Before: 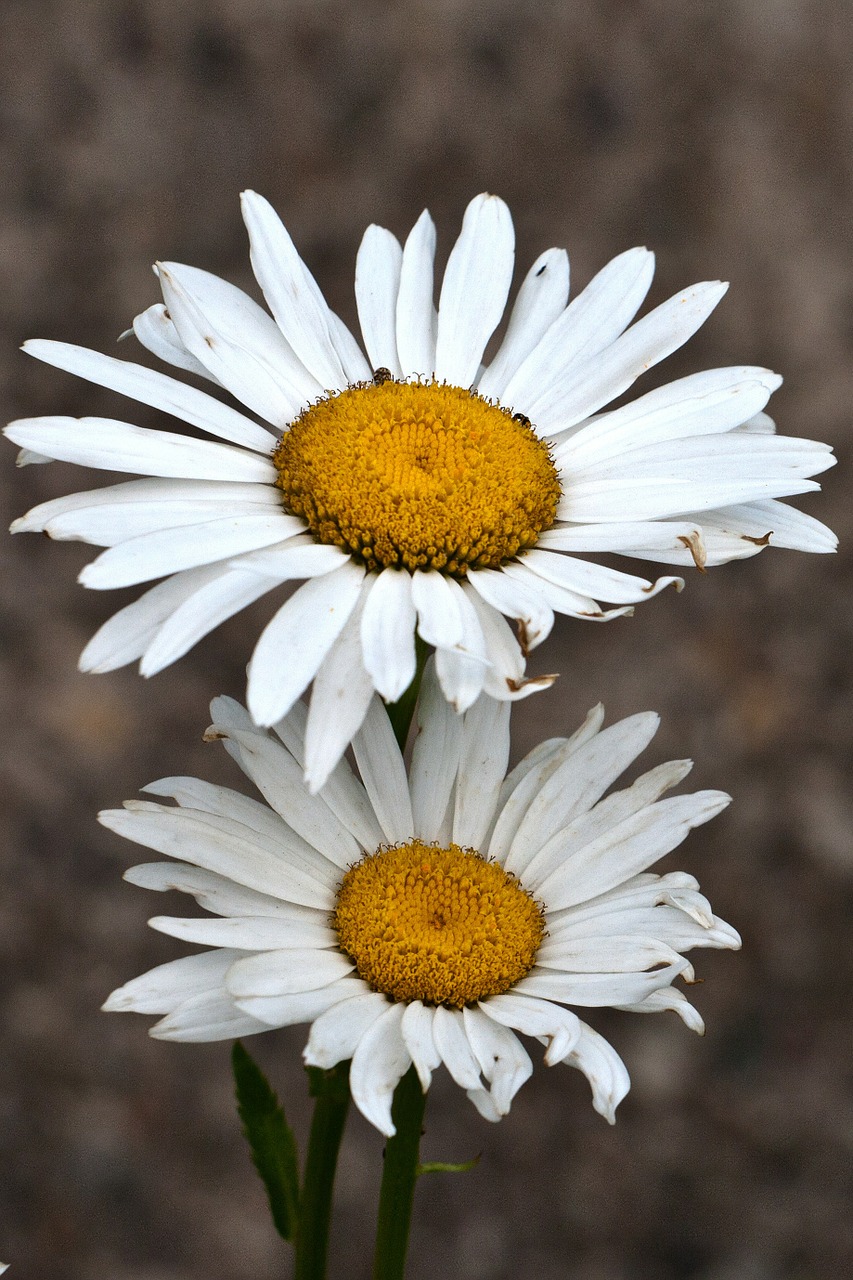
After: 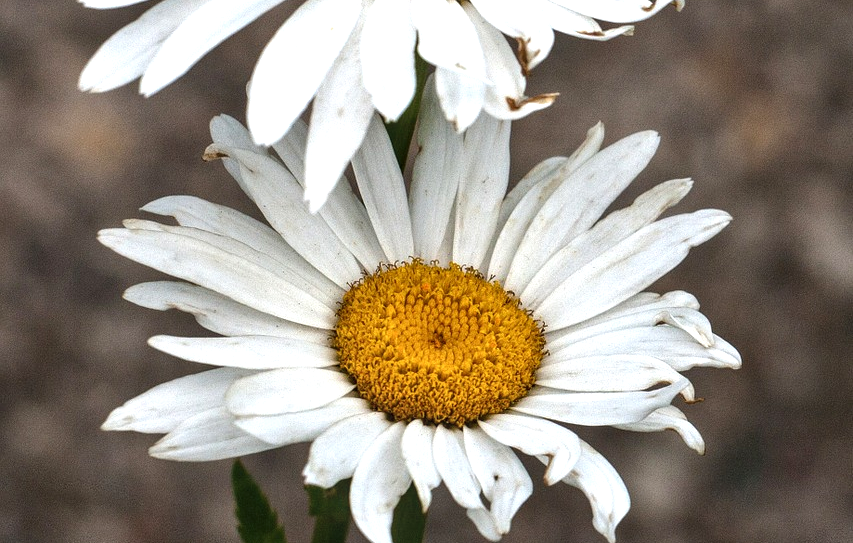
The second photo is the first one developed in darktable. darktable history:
crop: top 45.431%, bottom 12.116%
exposure: black level correction -0.002, exposure 0.54 EV, compensate exposure bias true, compensate highlight preservation false
local contrast: detail 130%
